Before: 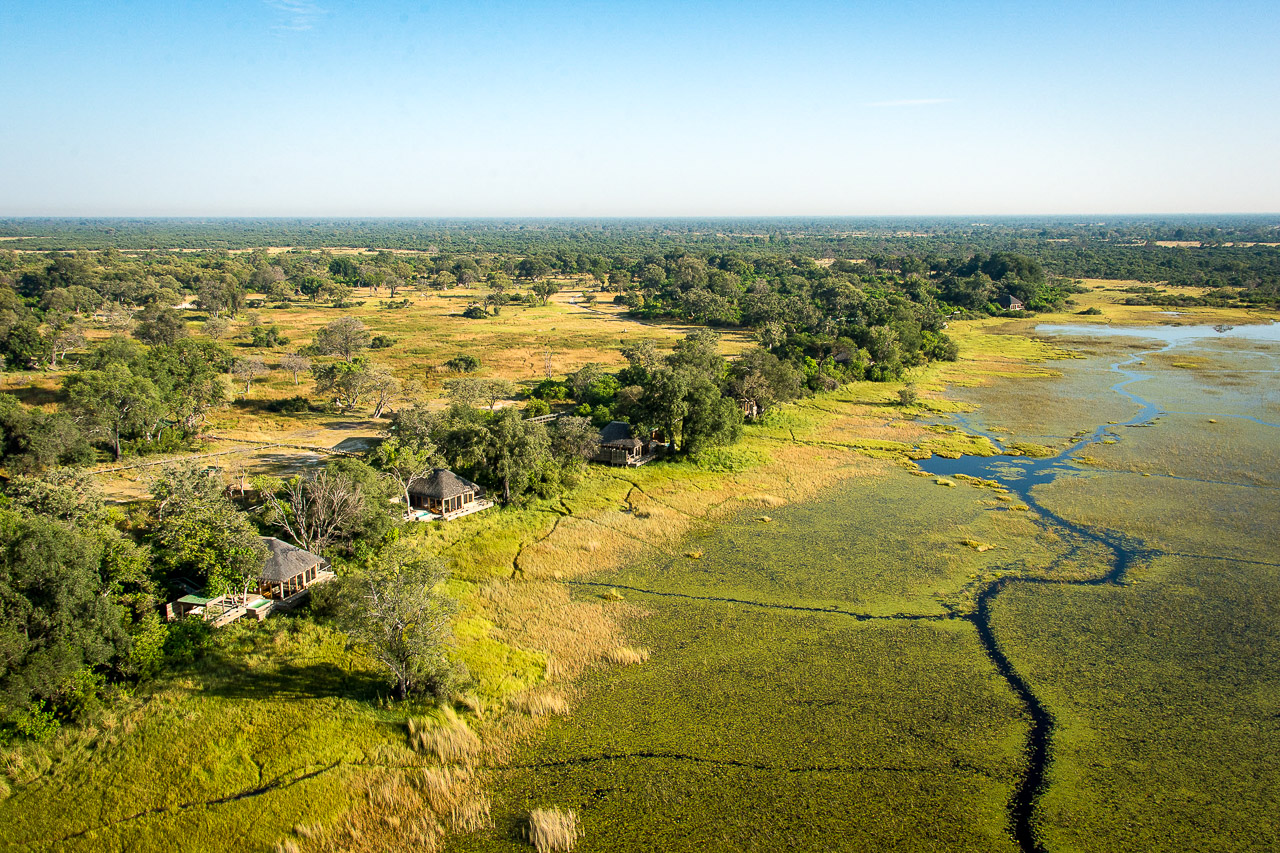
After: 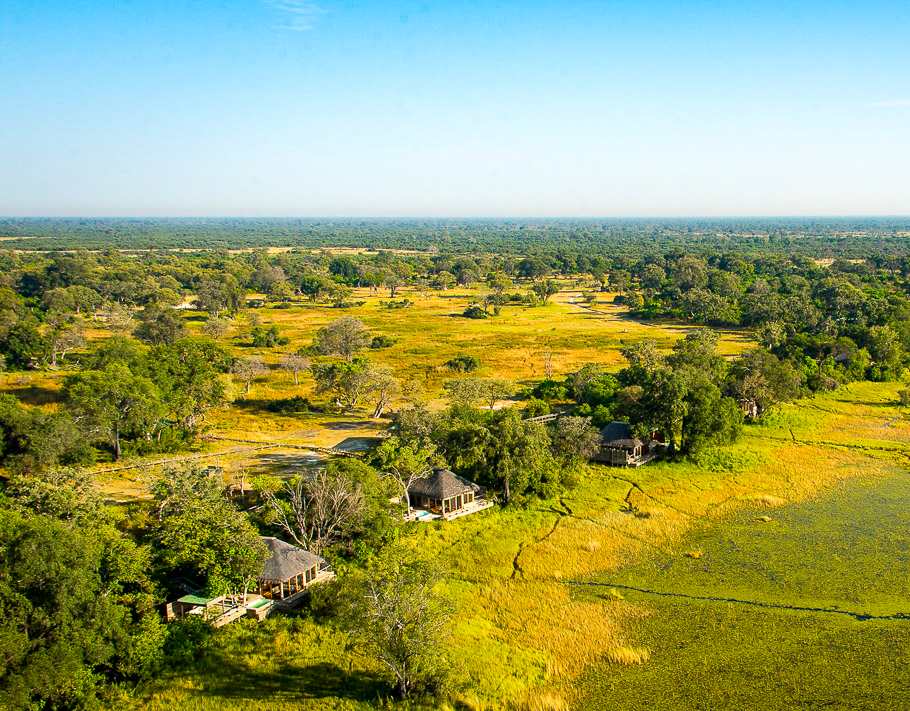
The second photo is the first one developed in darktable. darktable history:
crop: right 28.885%, bottom 16.626%
color balance rgb: perceptual saturation grading › global saturation 30%, global vibrance 10%
